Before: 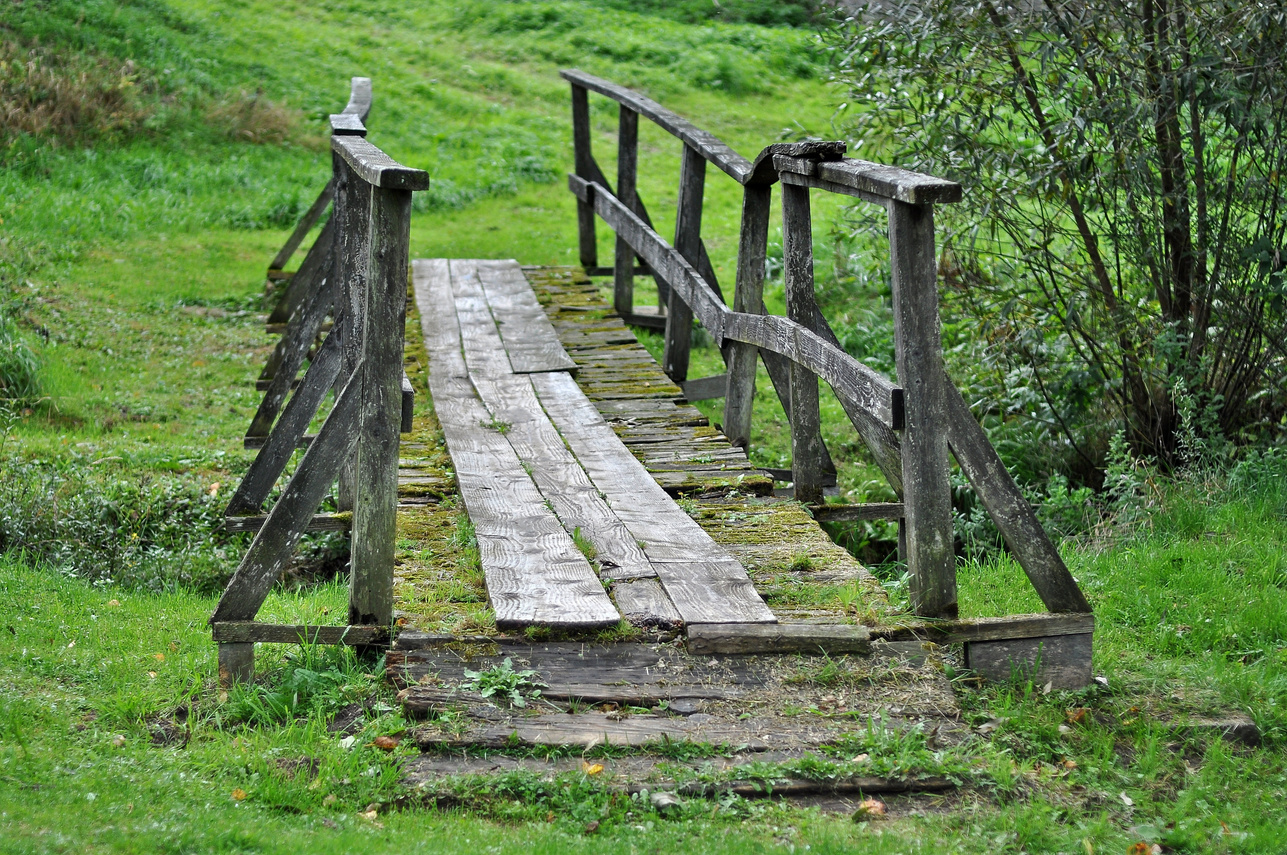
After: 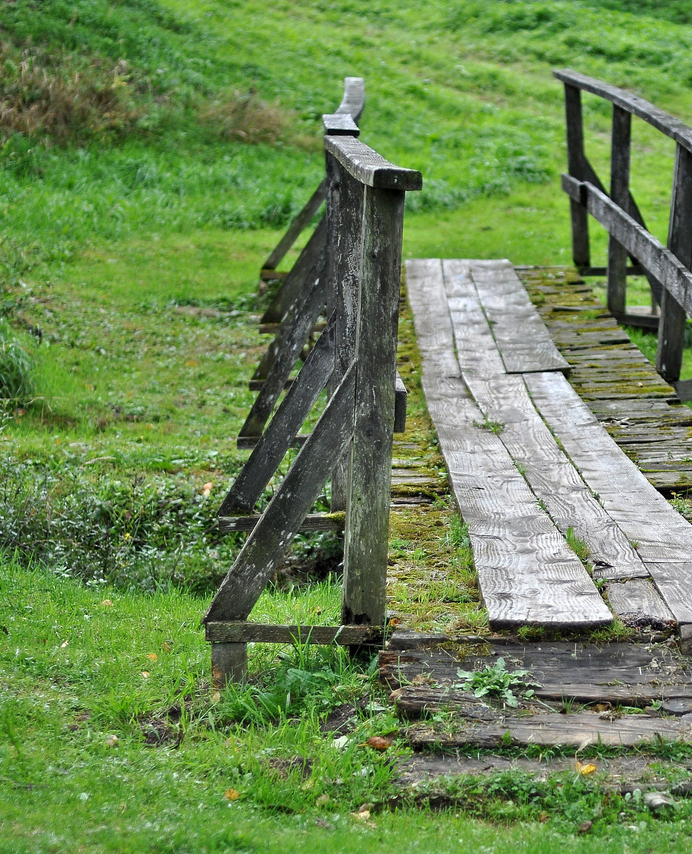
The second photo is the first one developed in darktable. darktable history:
levels: mode automatic, black 0.023%, white 99.97%, levels [0.062, 0.494, 0.925]
crop: left 0.587%, right 45.588%, bottom 0.086%
